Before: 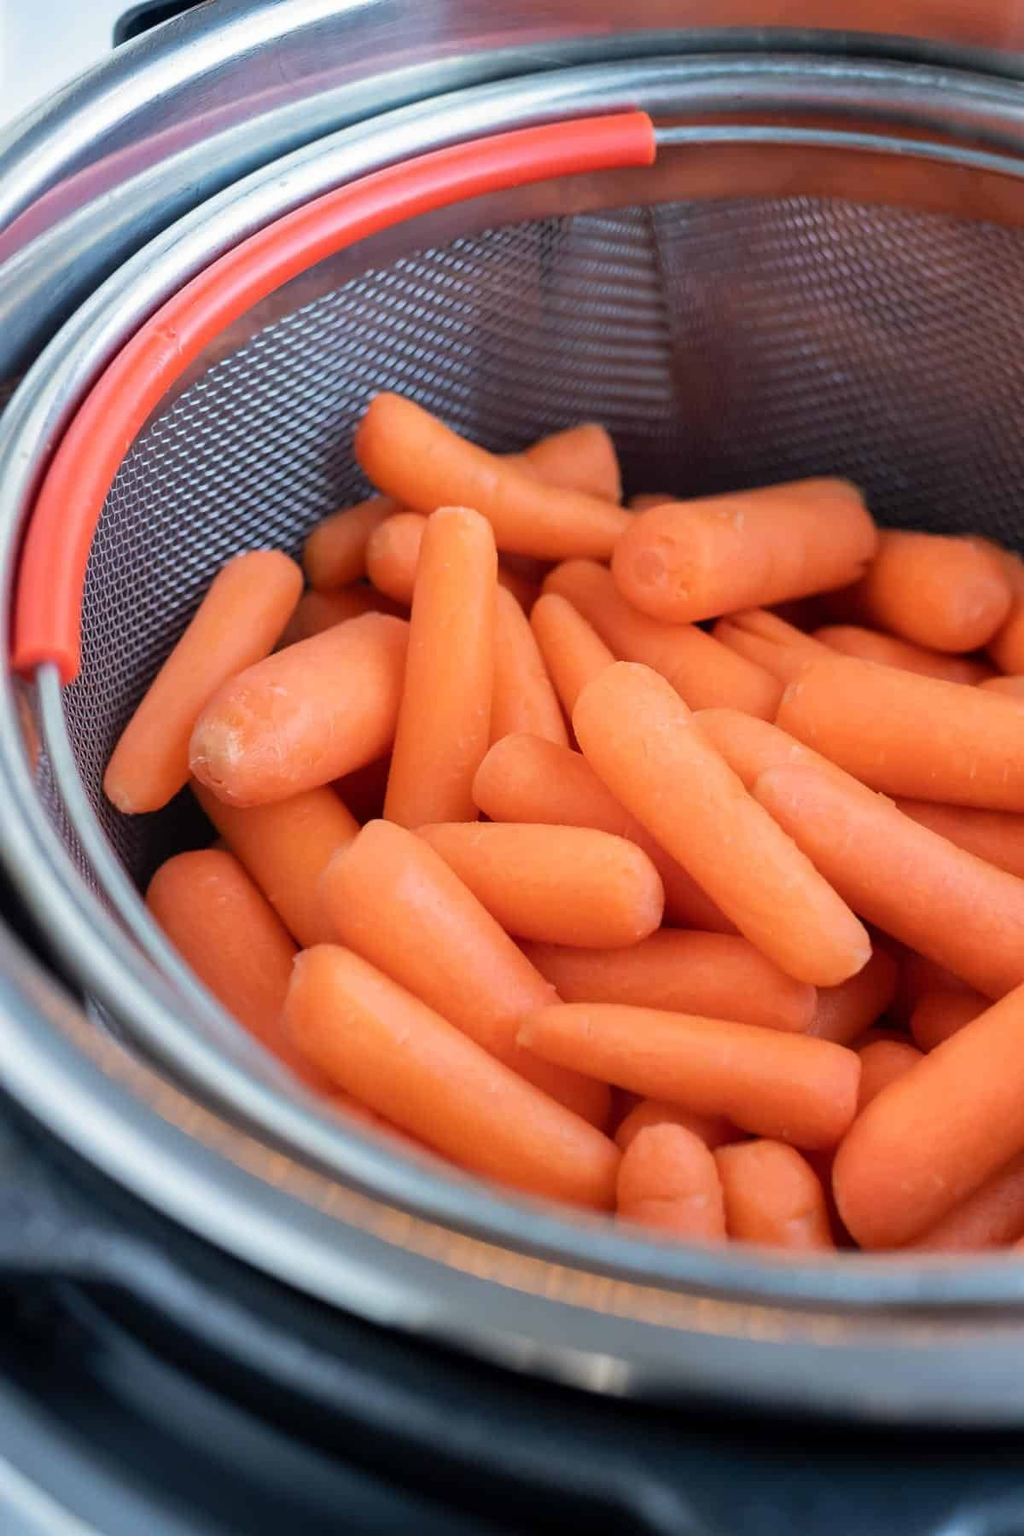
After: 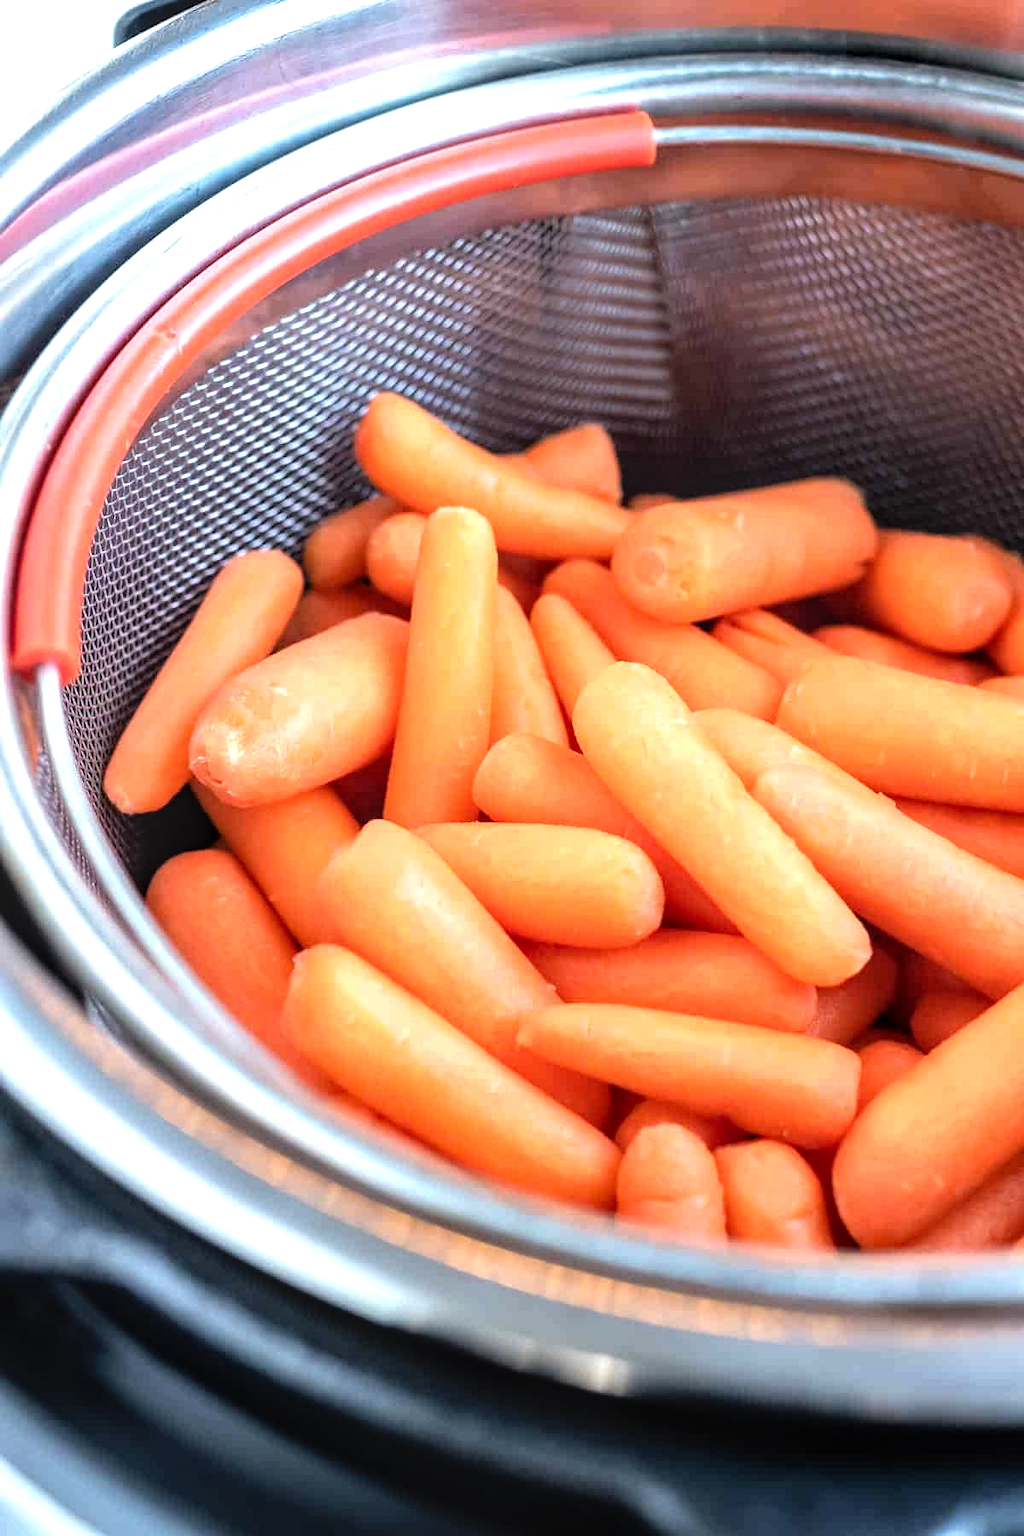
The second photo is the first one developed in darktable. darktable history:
tone equalizer: -8 EV -1.07 EV, -7 EV -1.02 EV, -6 EV -0.841 EV, -5 EV -0.542 EV, -3 EV 0.547 EV, -2 EV 0.865 EV, -1 EV 0.996 EV, +0 EV 1.06 EV
local contrast: on, module defaults
